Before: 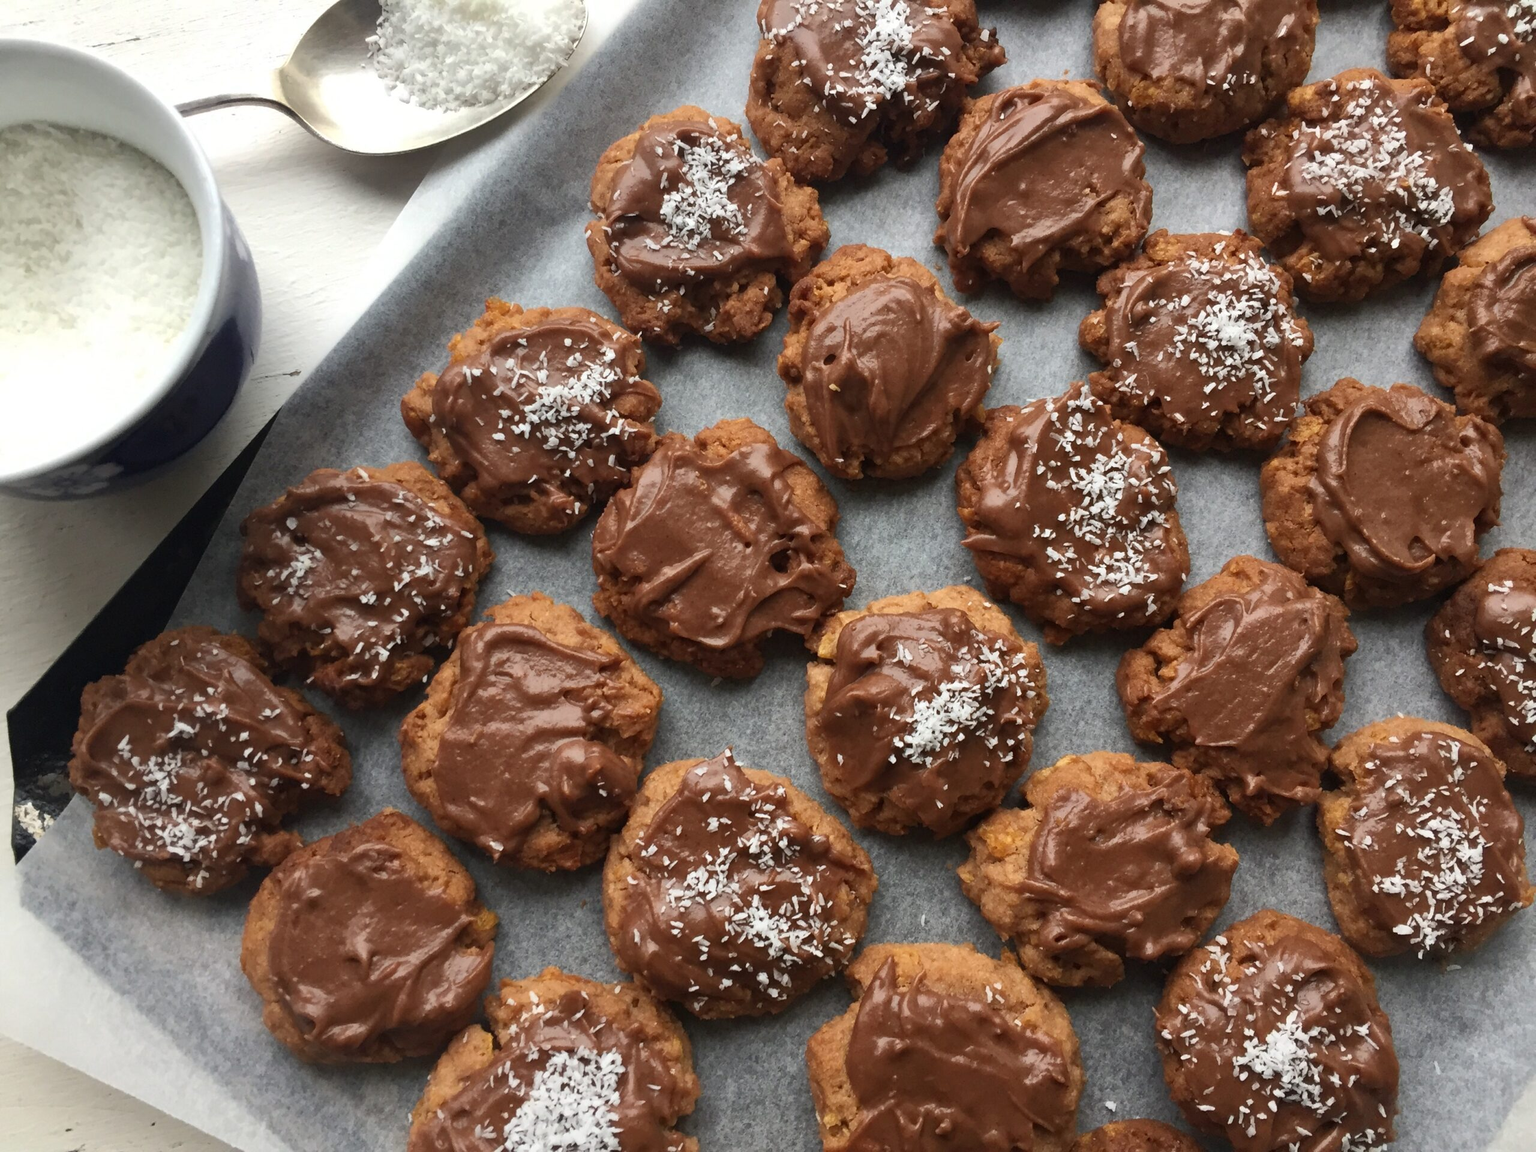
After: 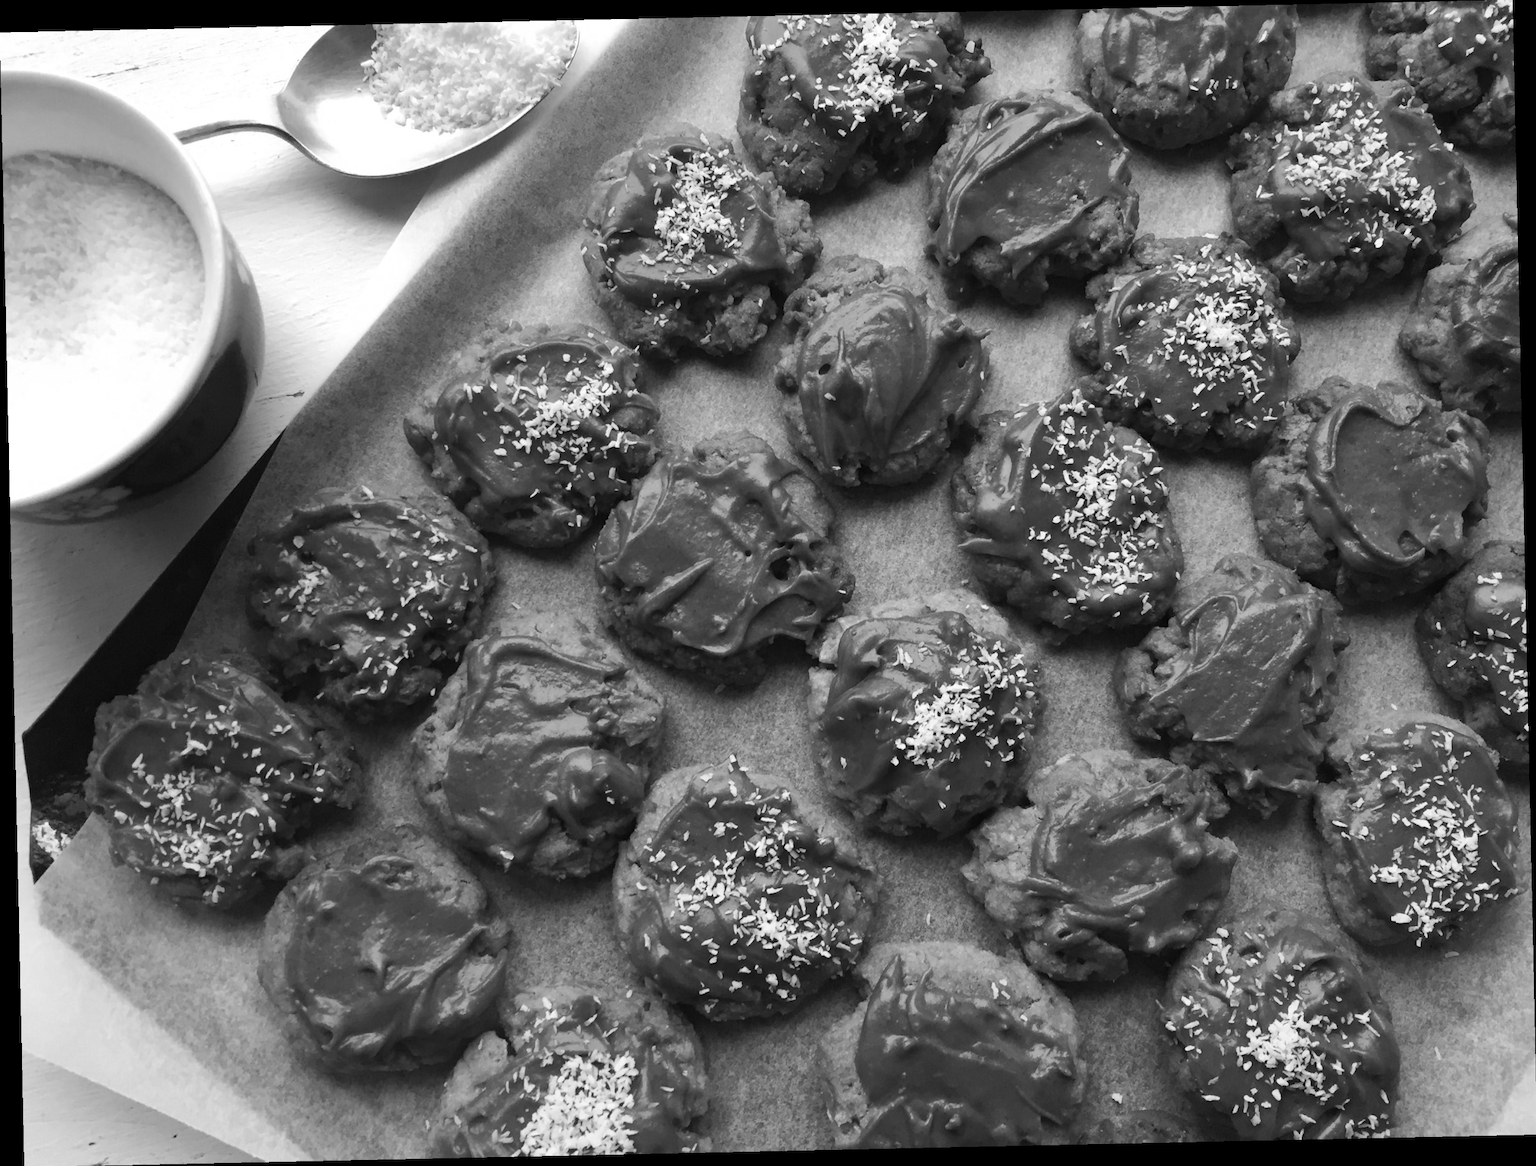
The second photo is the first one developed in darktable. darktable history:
rotate and perspective: rotation -1.24°, automatic cropping off
monochrome: size 3.1
